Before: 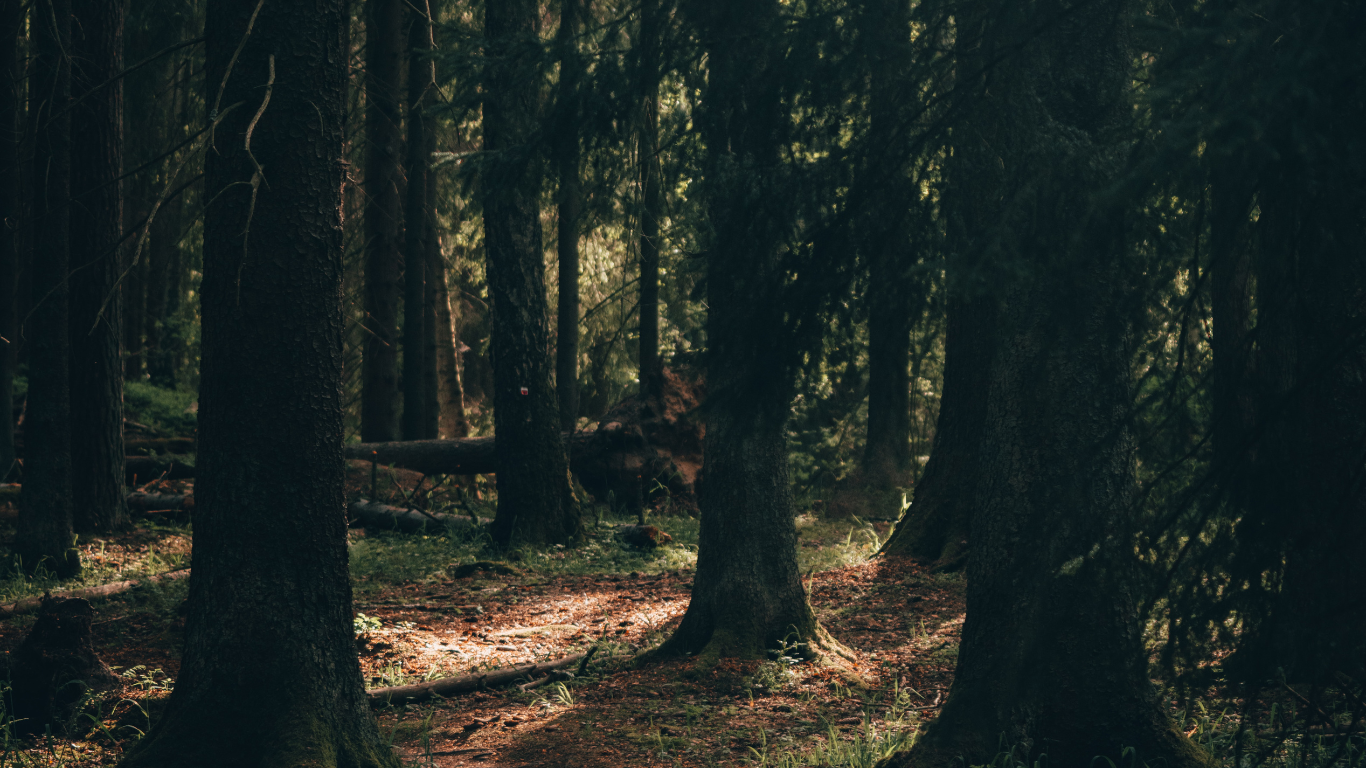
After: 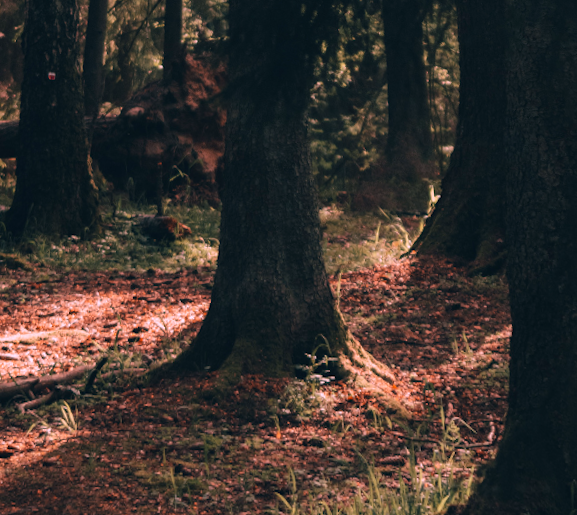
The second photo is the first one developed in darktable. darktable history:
tone equalizer: -8 EV 0.06 EV, smoothing diameter 25%, edges refinement/feathering 10, preserve details guided filter
crop and rotate: left 29.237%, top 31.152%, right 19.807%
white balance: red 1.188, blue 1.11
shadows and highlights: shadows -20, white point adjustment -2, highlights -35
rotate and perspective: rotation 0.72°, lens shift (vertical) -0.352, lens shift (horizontal) -0.051, crop left 0.152, crop right 0.859, crop top 0.019, crop bottom 0.964
